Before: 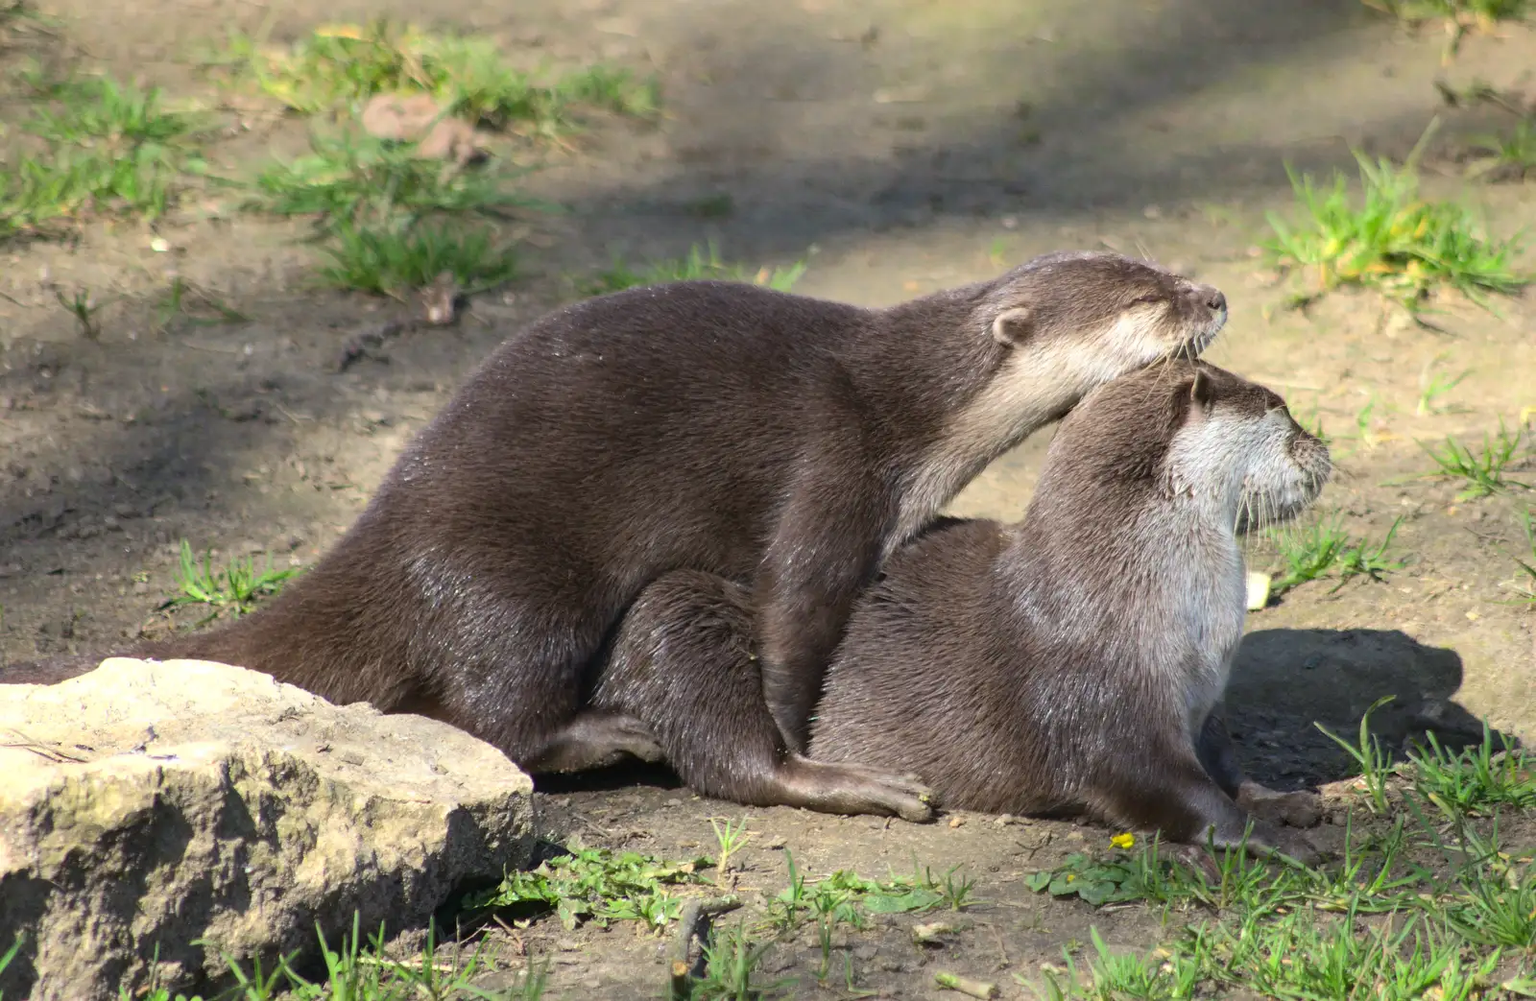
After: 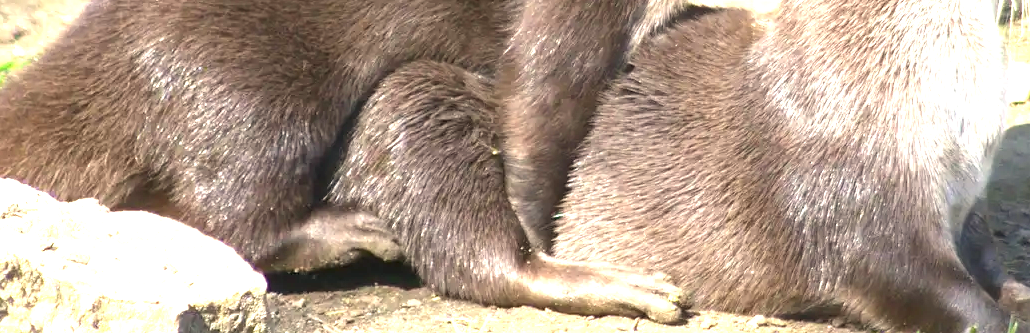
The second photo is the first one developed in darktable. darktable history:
crop: left 18.091%, top 51.13%, right 17.525%, bottom 16.85%
exposure: black level correction 0, exposure 1.7 EV, compensate exposure bias true, compensate highlight preservation false
white balance: red 1.045, blue 0.932
